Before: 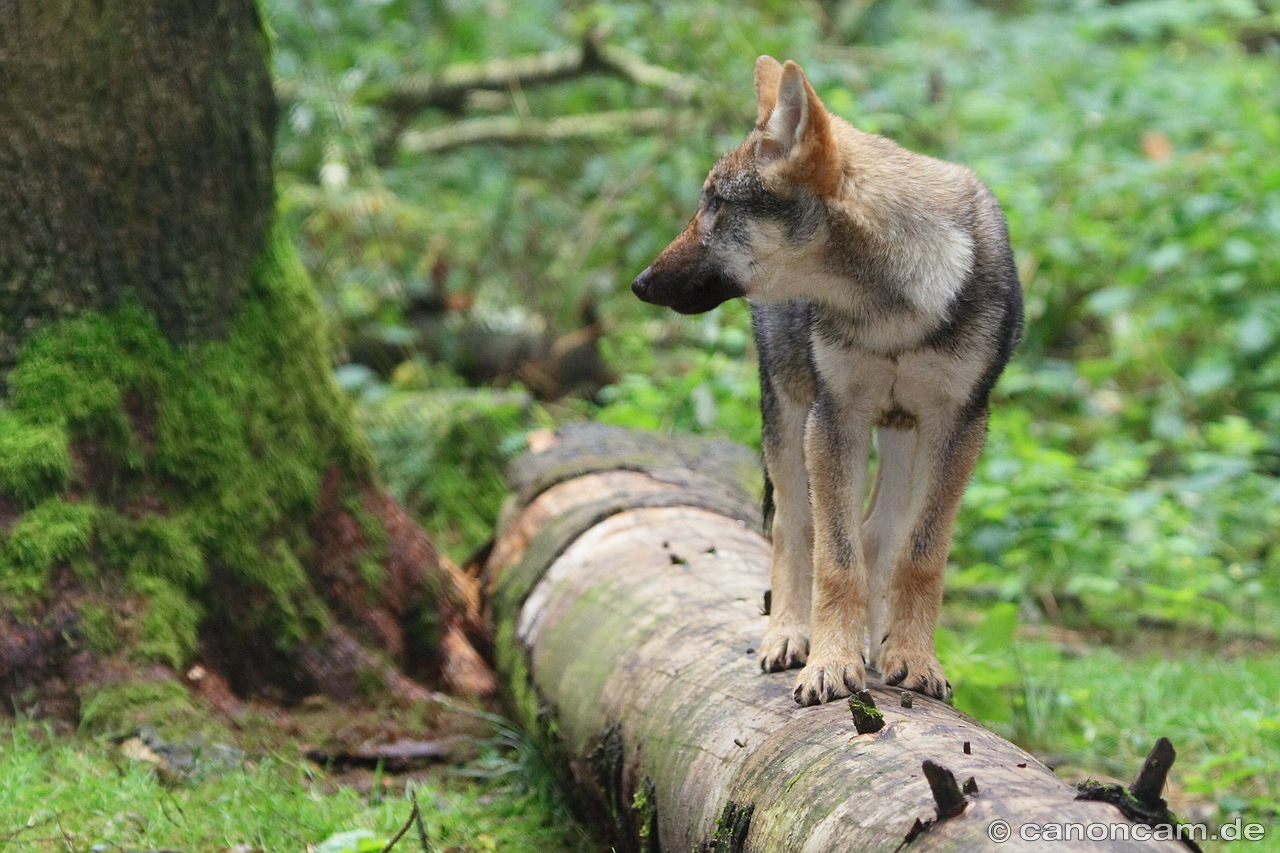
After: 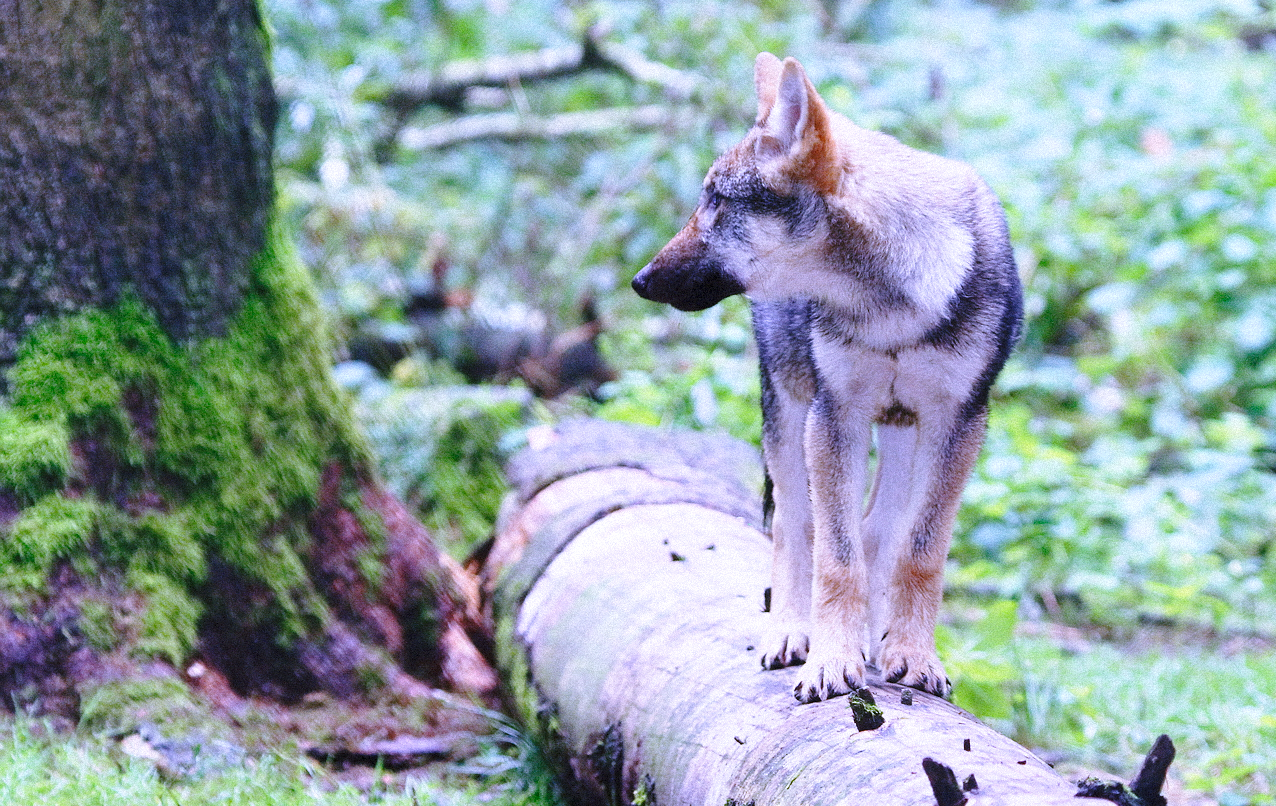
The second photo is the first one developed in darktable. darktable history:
base curve: curves: ch0 [(0, 0) (0.028, 0.03) (0.121, 0.232) (0.46, 0.748) (0.859, 0.968) (1, 1)], preserve colors none
white balance: red 0.98, blue 1.61
crop: top 0.448%, right 0.264%, bottom 5.045%
grain: mid-tones bias 0%
